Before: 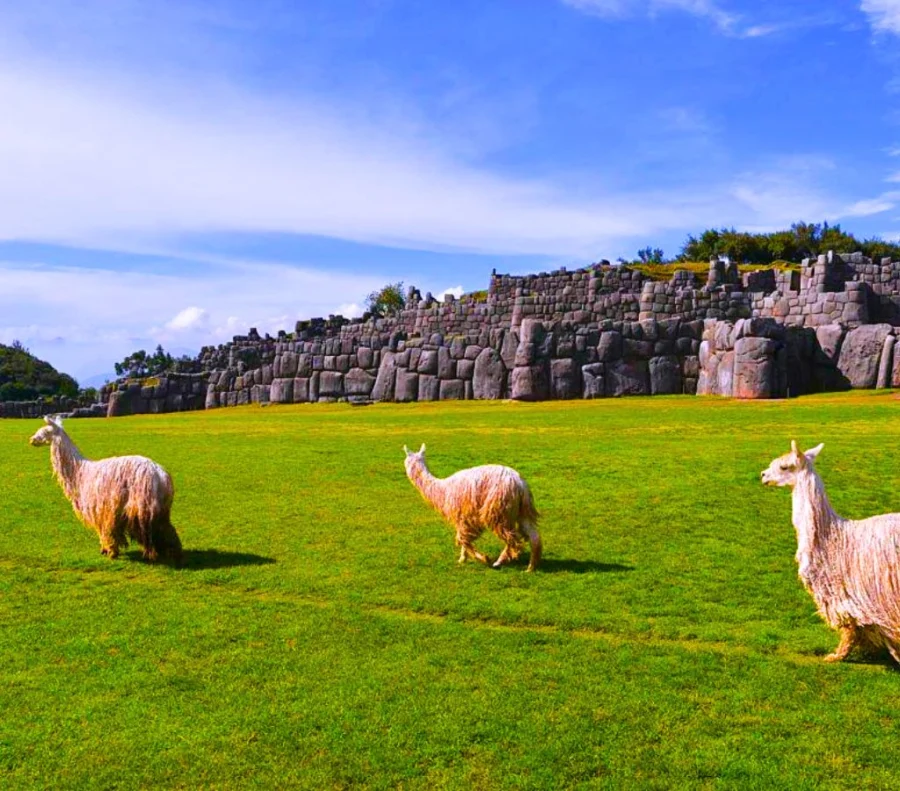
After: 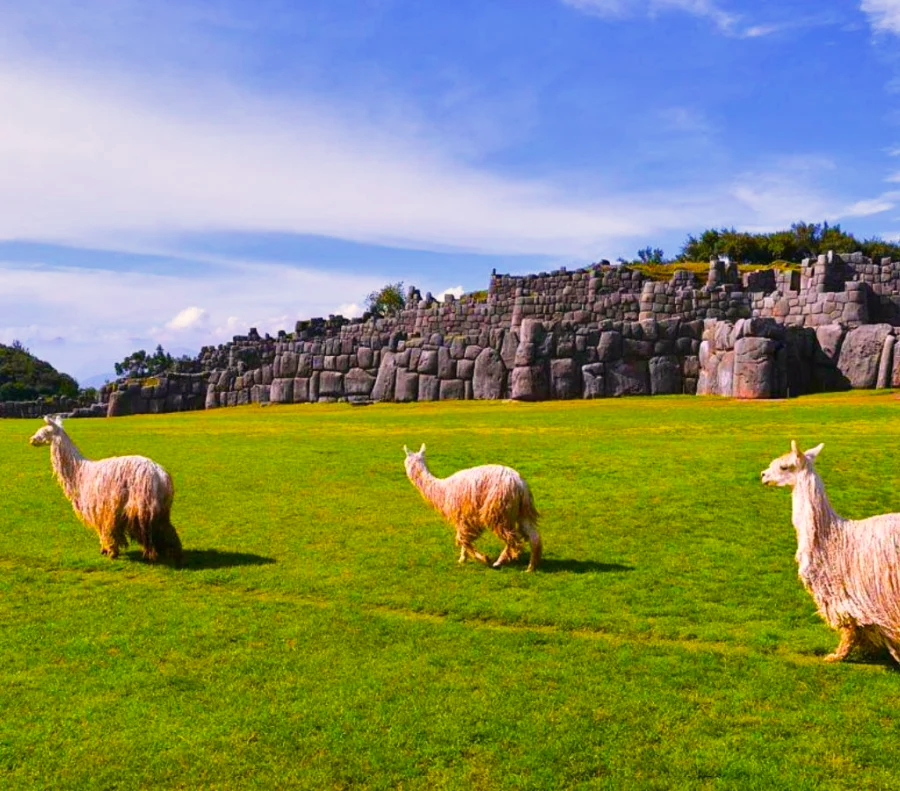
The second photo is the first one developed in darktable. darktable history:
shadows and highlights: shadows 37.74, highlights -26.9, highlights color adjustment 0.801%, soften with gaussian
color calibration: x 0.329, y 0.343, temperature 5628.62 K
